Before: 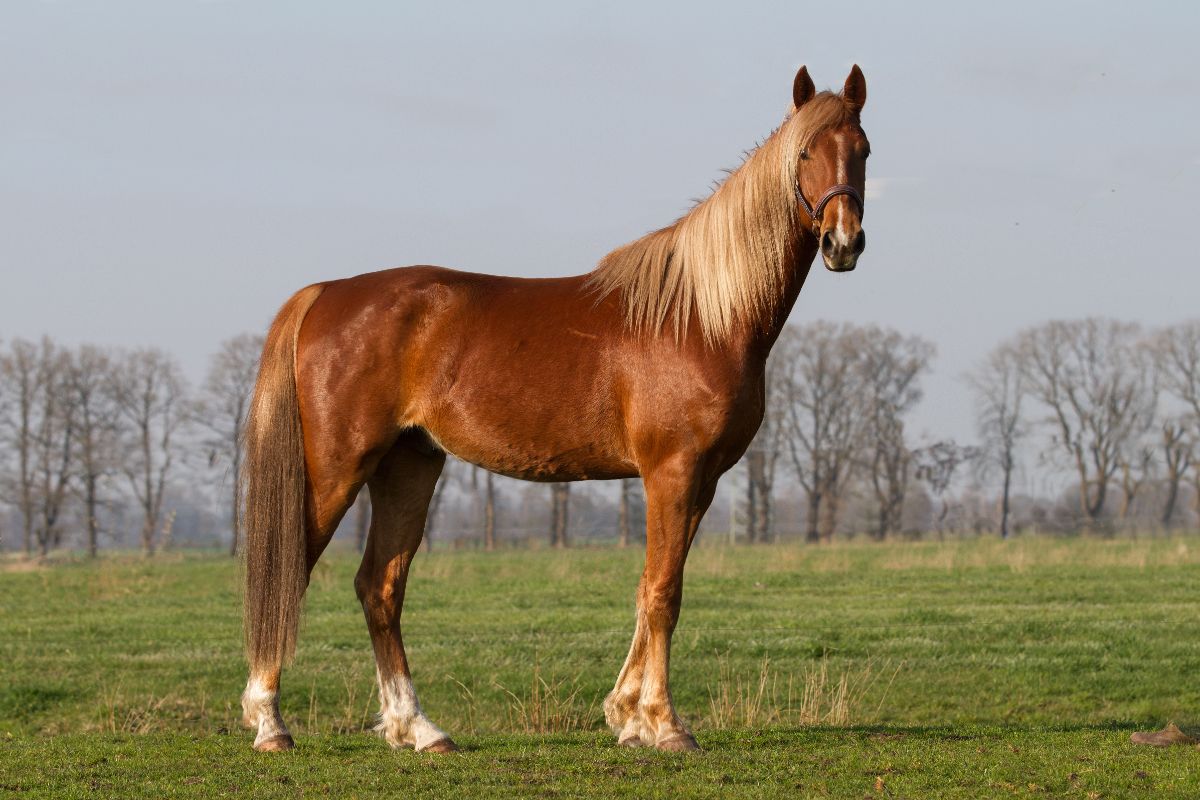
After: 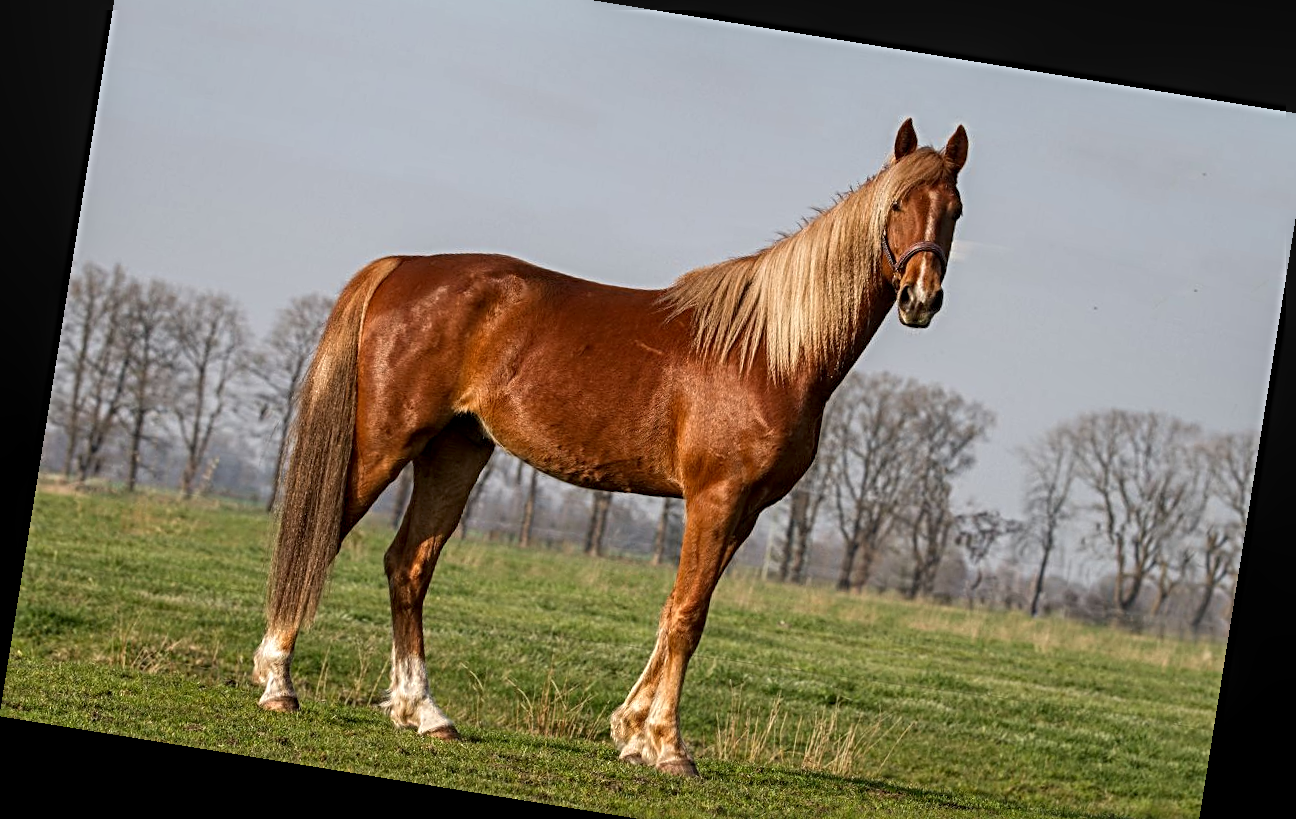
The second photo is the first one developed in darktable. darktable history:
local contrast: on, module defaults
sharpen: radius 4
rotate and perspective: rotation 9.12°, automatic cropping off
crop: top 7.625%, bottom 8.027%
